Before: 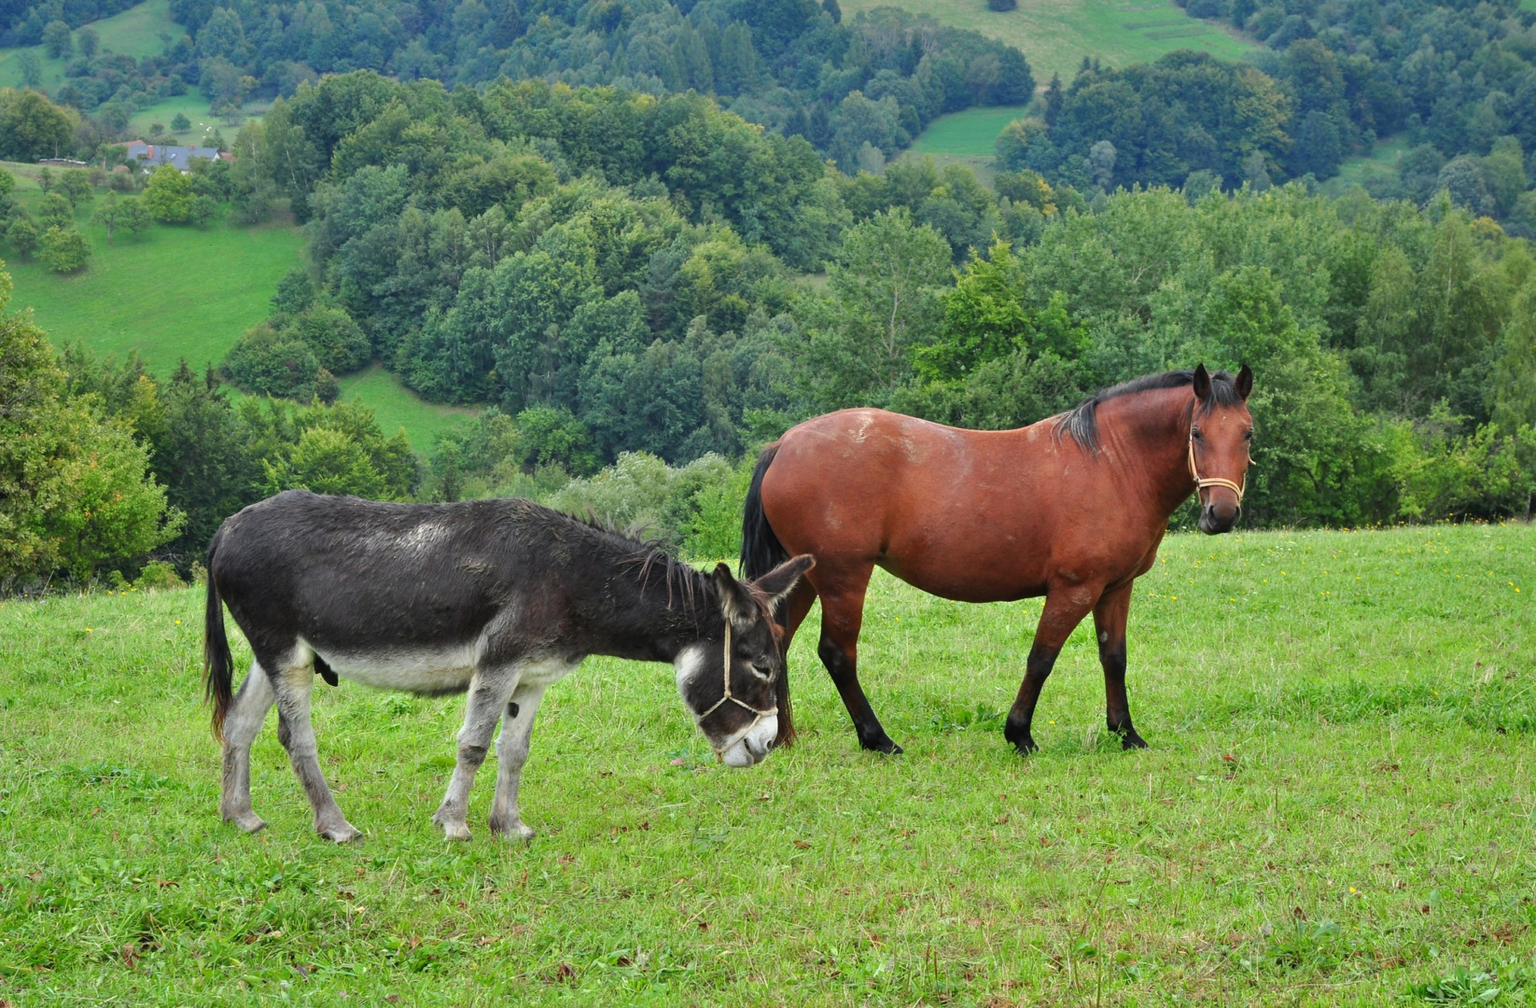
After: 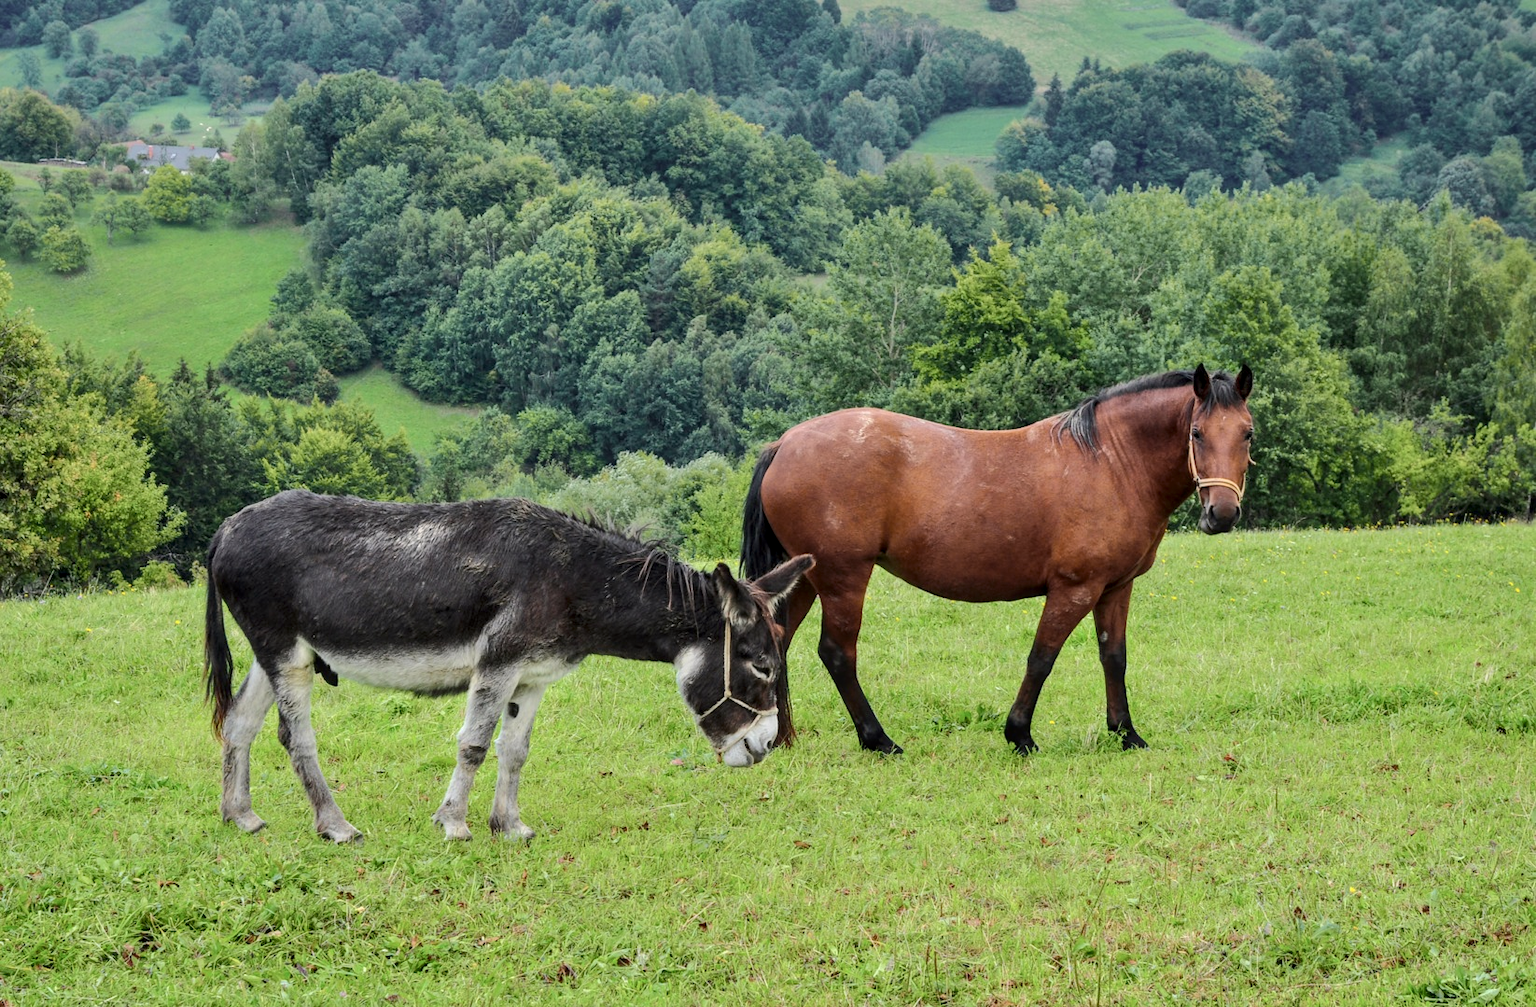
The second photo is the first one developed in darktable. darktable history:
local contrast: on, module defaults
tone curve: curves: ch0 [(0, 0) (0.052, 0.018) (0.236, 0.207) (0.41, 0.417) (0.485, 0.518) (0.54, 0.584) (0.625, 0.666) (0.845, 0.828) (0.994, 0.964)]; ch1 [(0, 0) (0.136, 0.146) (0.317, 0.34) (0.382, 0.408) (0.434, 0.441) (0.472, 0.479) (0.498, 0.501) (0.557, 0.558) (0.616, 0.59) (0.739, 0.7) (1, 1)]; ch2 [(0, 0) (0.352, 0.403) (0.447, 0.466) (0.482, 0.482) (0.528, 0.526) (0.586, 0.577) (0.618, 0.621) (0.785, 0.747) (1, 1)], color space Lab, independent channels, preserve colors none
